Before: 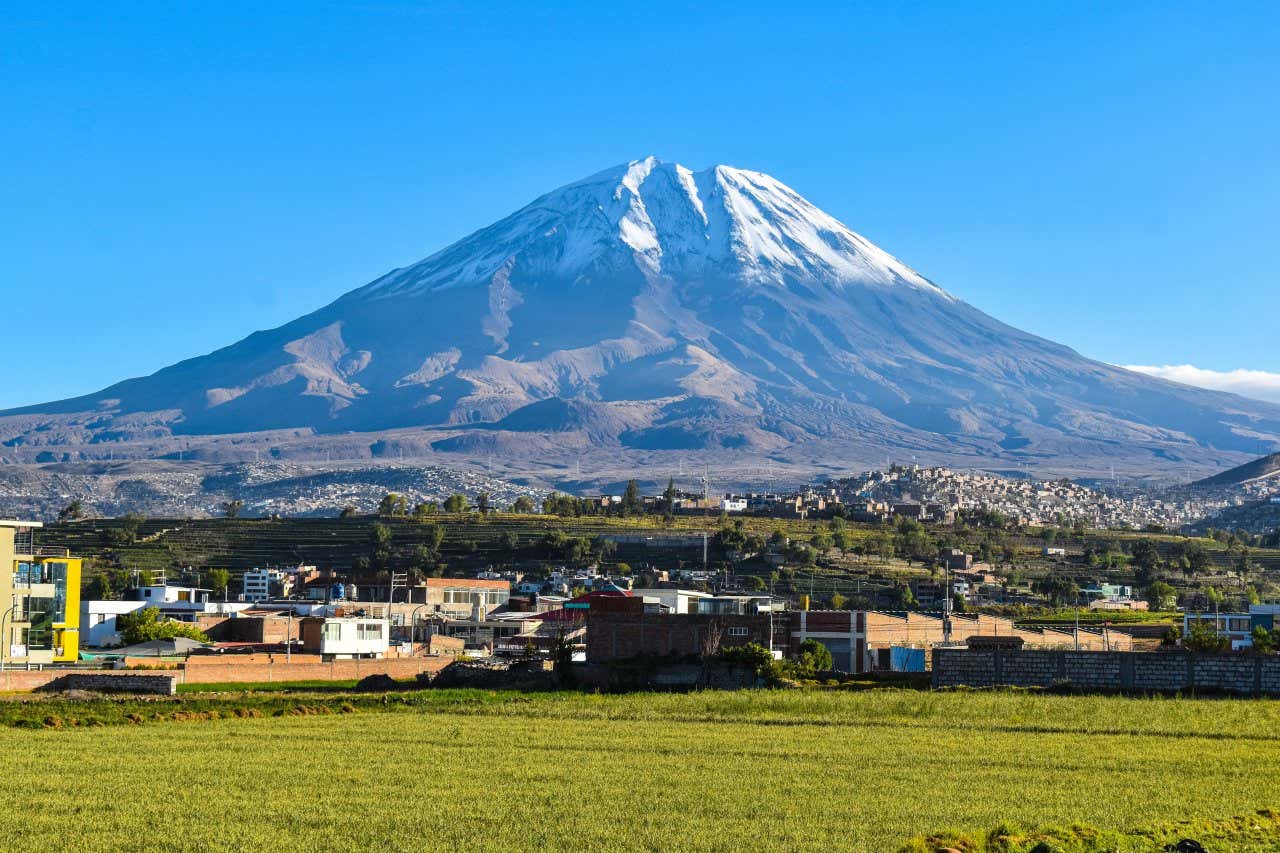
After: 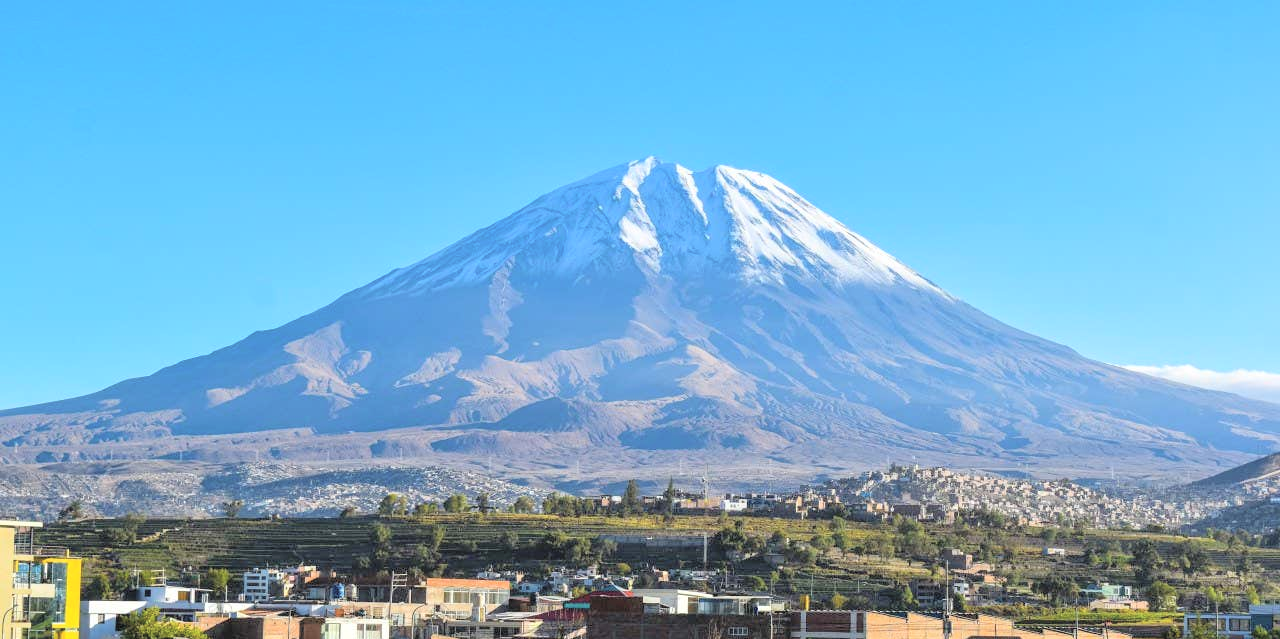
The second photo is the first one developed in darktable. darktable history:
contrast brightness saturation: brightness 0.282
crop: bottom 24.981%
